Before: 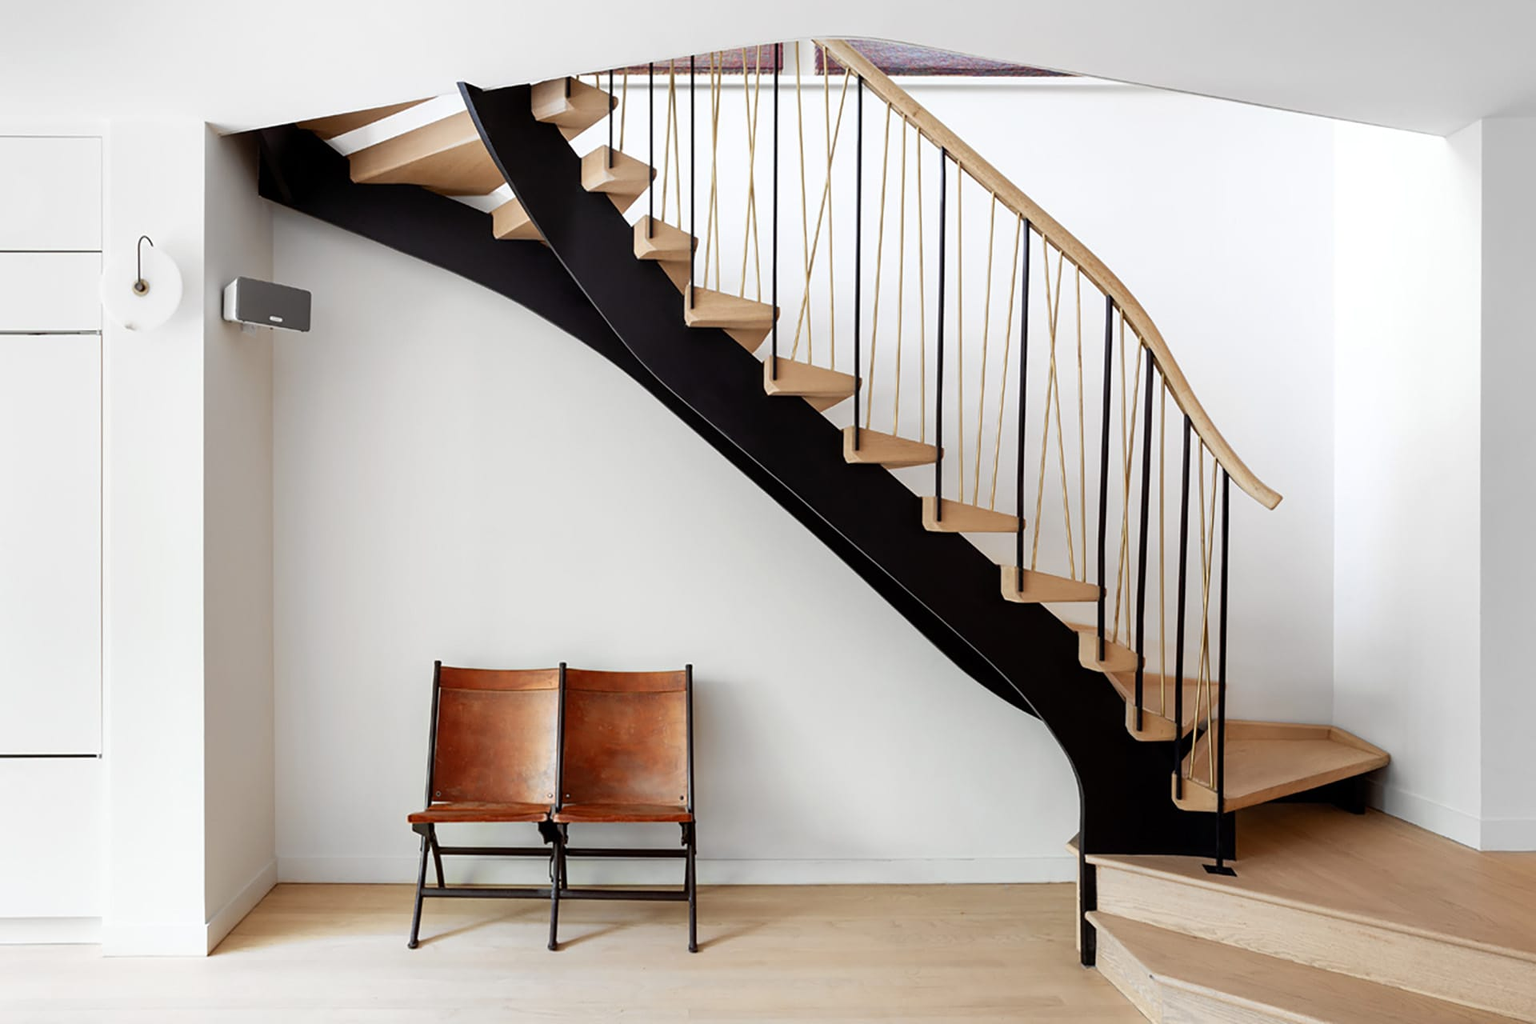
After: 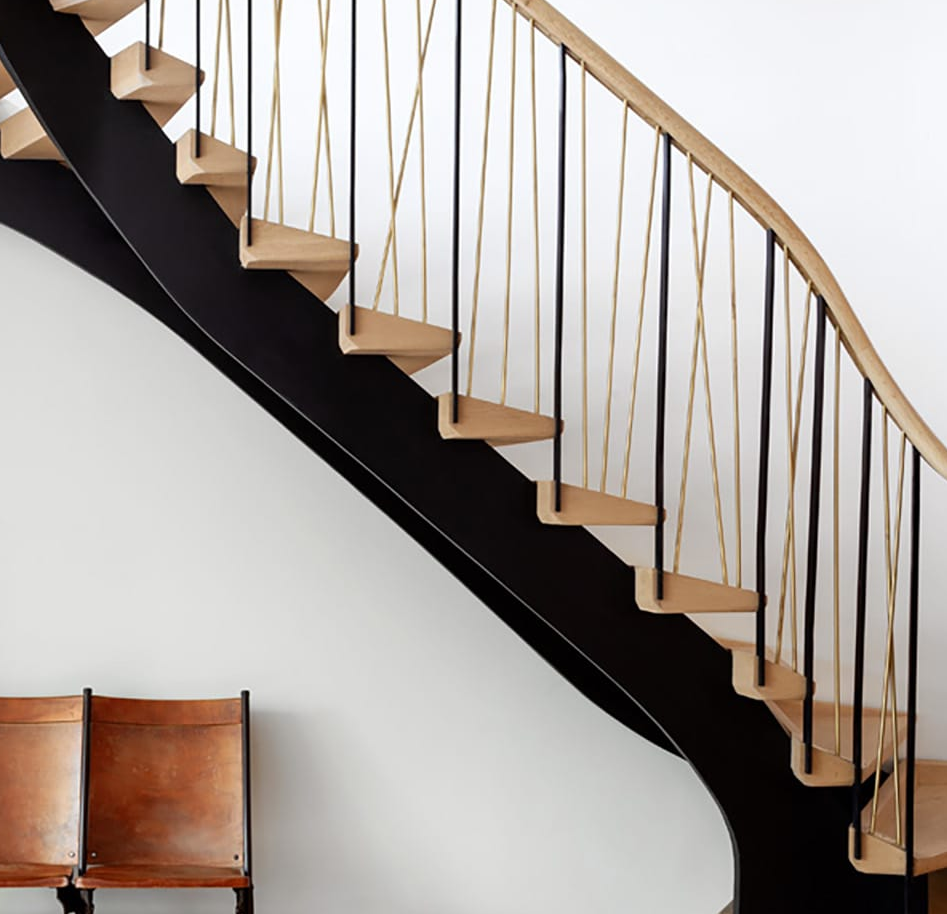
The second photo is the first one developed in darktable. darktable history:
crop: left 32.092%, top 10.964%, right 18.539%, bottom 17.558%
